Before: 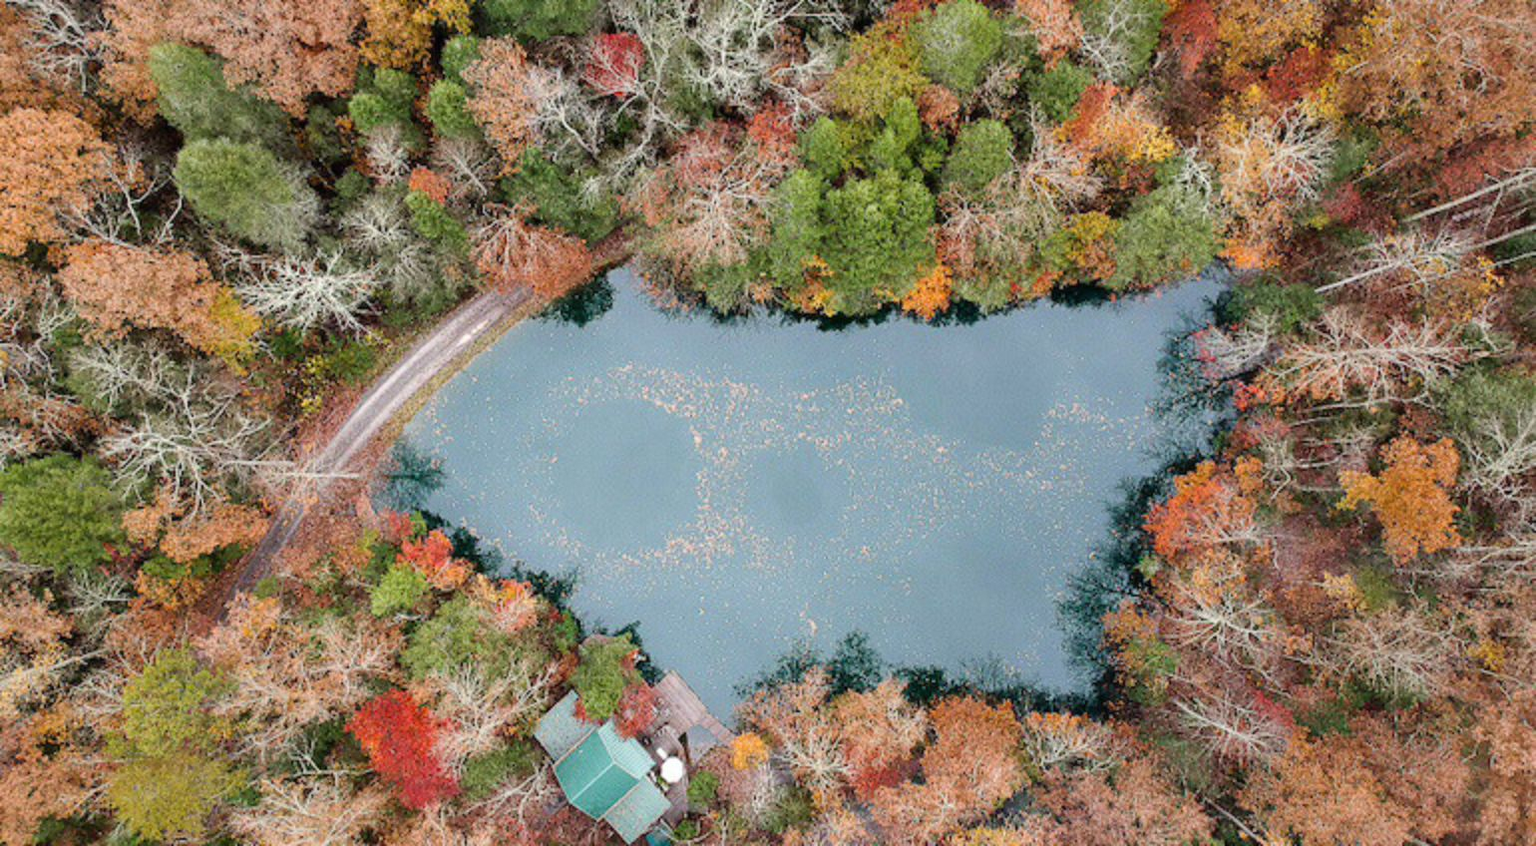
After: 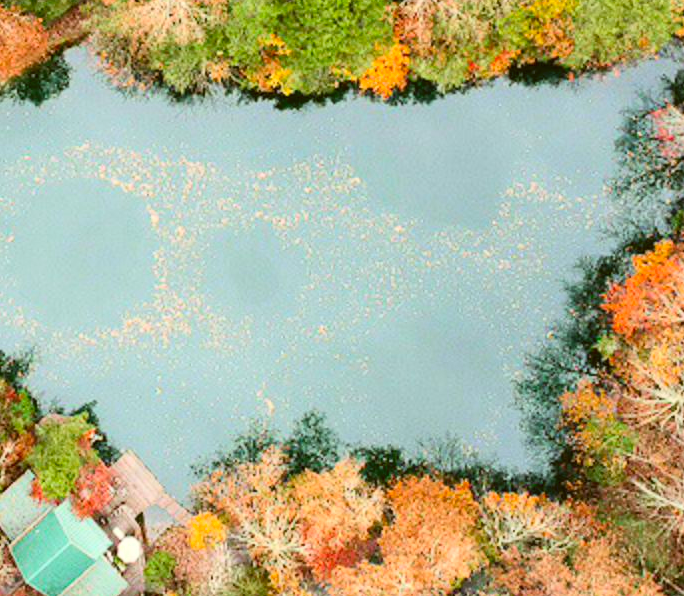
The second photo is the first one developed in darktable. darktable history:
crop: left 35.432%, top 26.233%, right 20.145%, bottom 3.432%
color correction: highlights a* -1.43, highlights b* 10.12, shadows a* 0.395, shadows b* 19.35
contrast brightness saturation: contrast 0.24, brightness 0.26, saturation 0.39
